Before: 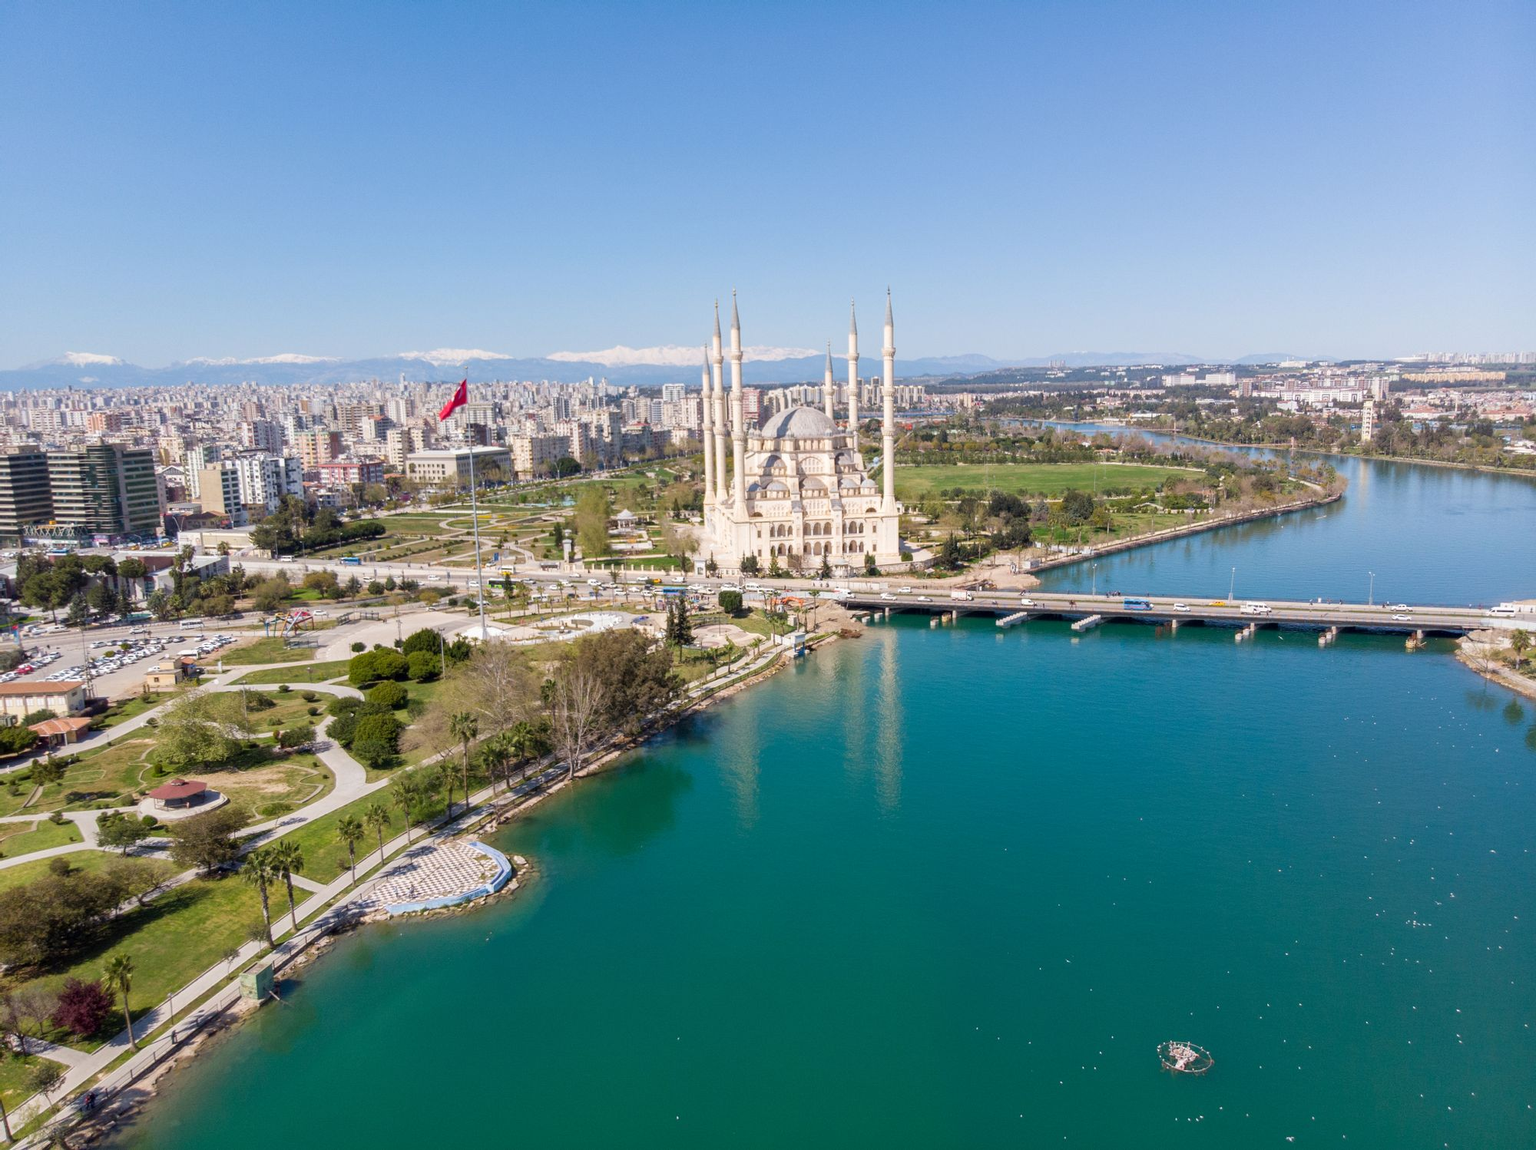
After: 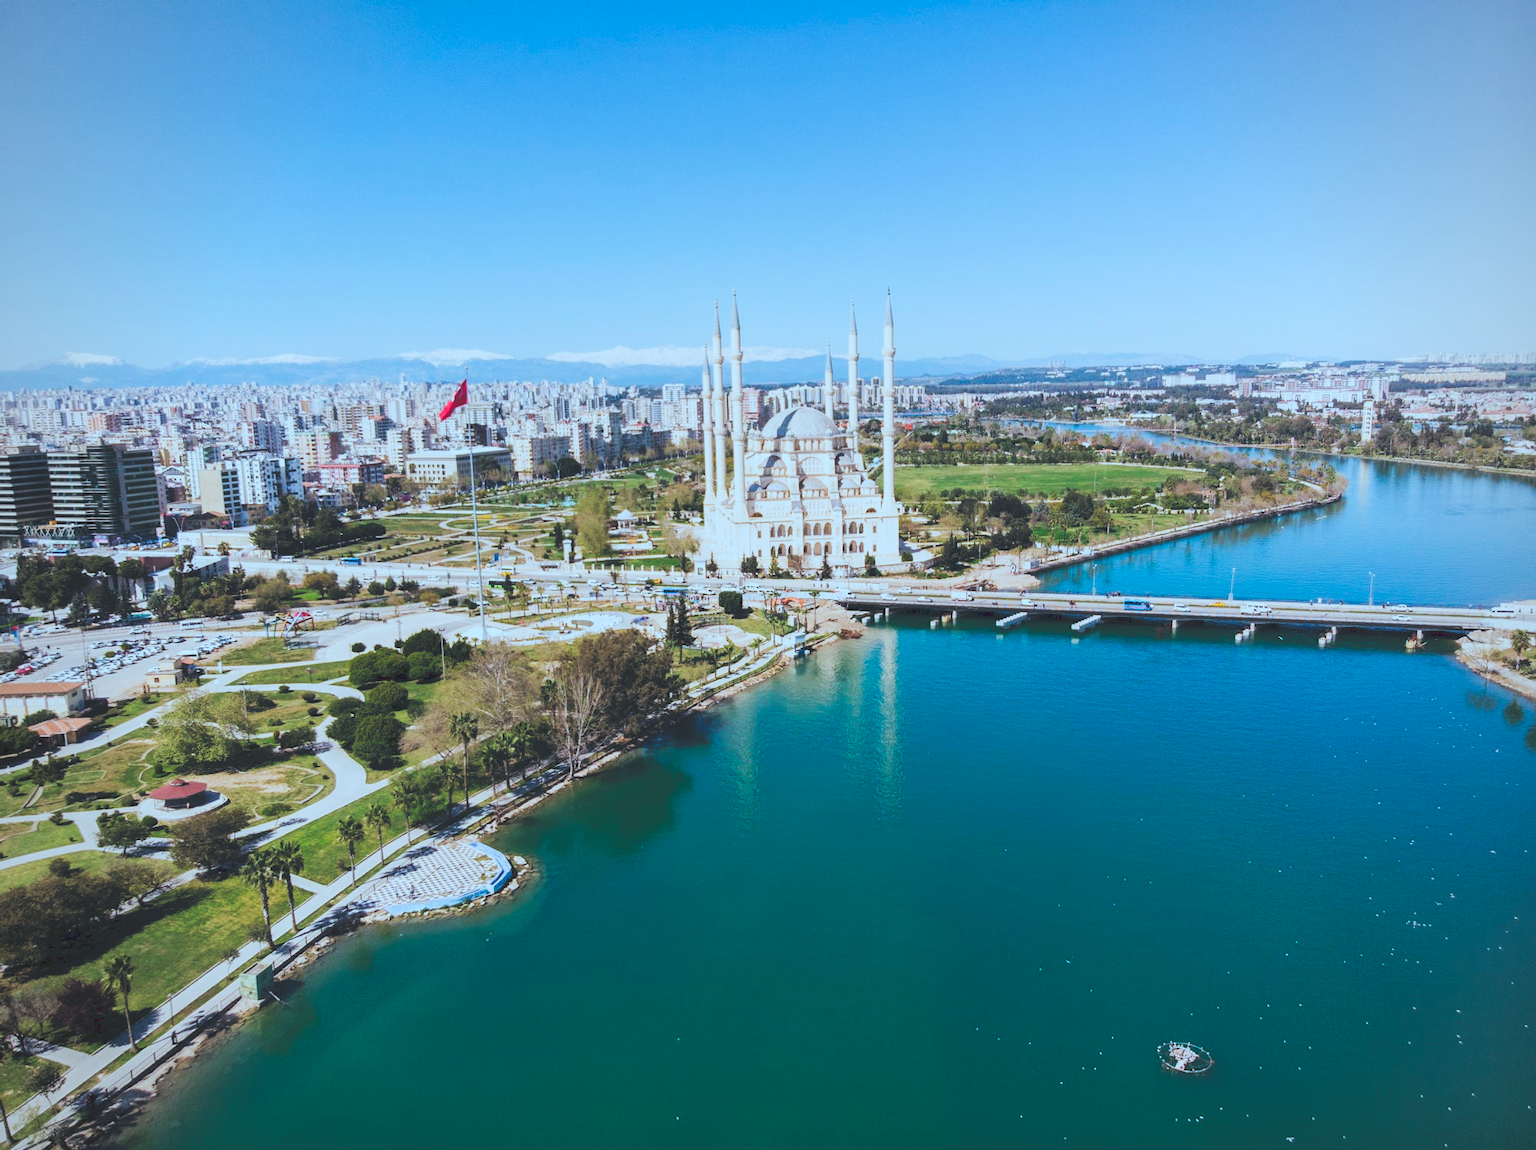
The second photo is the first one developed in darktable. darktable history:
tone curve: curves: ch0 [(0, 0) (0.003, 0.183) (0.011, 0.183) (0.025, 0.184) (0.044, 0.188) (0.069, 0.197) (0.1, 0.204) (0.136, 0.212) (0.177, 0.226) (0.224, 0.24) (0.277, 0.273) (0.335, 0.322) (0.399, 0.388) (0.468, 0.468) (0.543, 0.579) (0.623, 0.686) (0.709, 0.792) (0.801, 0.877) (0.898, 0.939) (1, 1)], preserve colors none
color correction: highlights a* -10.69, highlights b* -19.19
filmic rgb: black relative exposure -7.65 EV, white relative exposure 4.56 EV, hardness 3.61, contrast 1.05
vignetting: fall-off radius 81.94%
